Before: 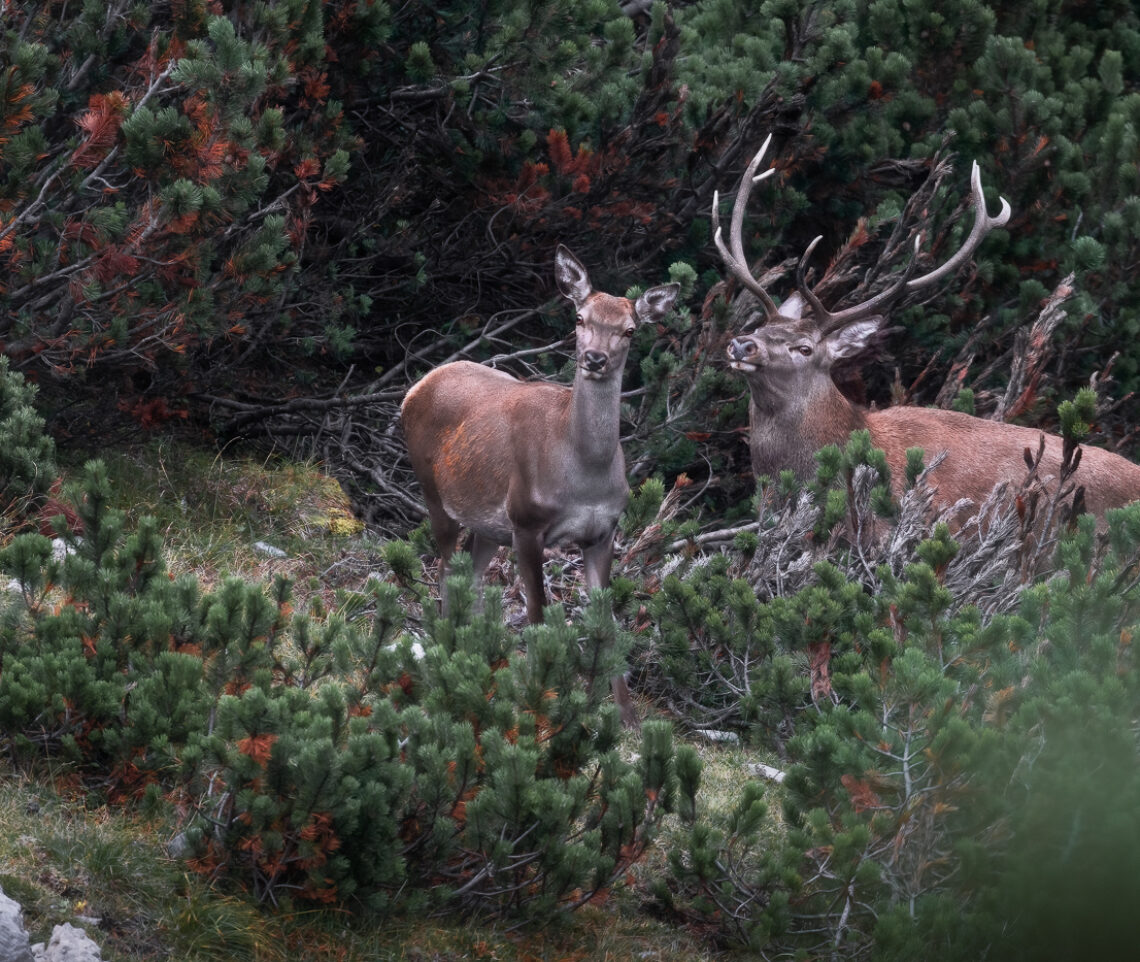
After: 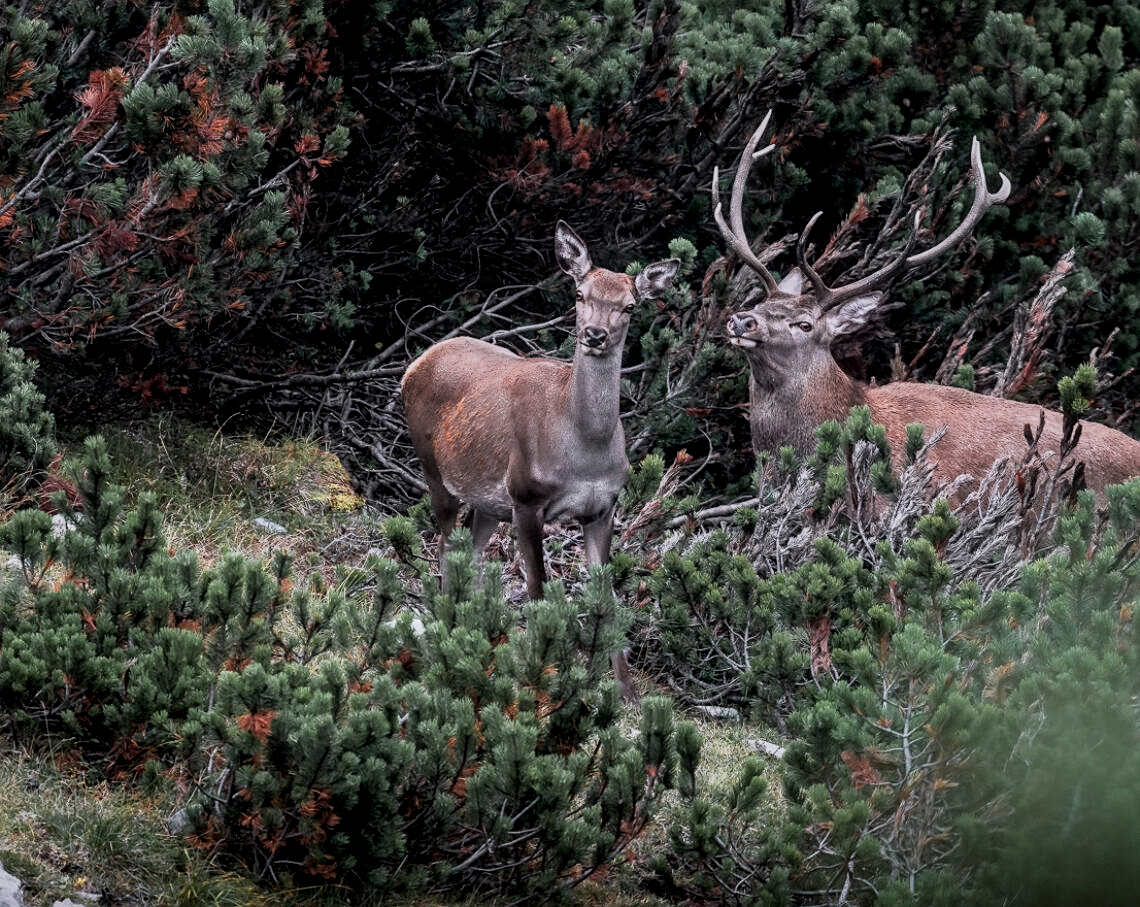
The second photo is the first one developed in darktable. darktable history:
crop and rotate: top 2.558%, bottom 3.158%
local contrast: detail 130%
sharpen: on, module defaults
filmic rgb: black relative exposure -7.65 EV, white relative exposure 4.56 EV, hardness 3.61
exposure: exposure 0.2 EV, compensate highlight preservation false
